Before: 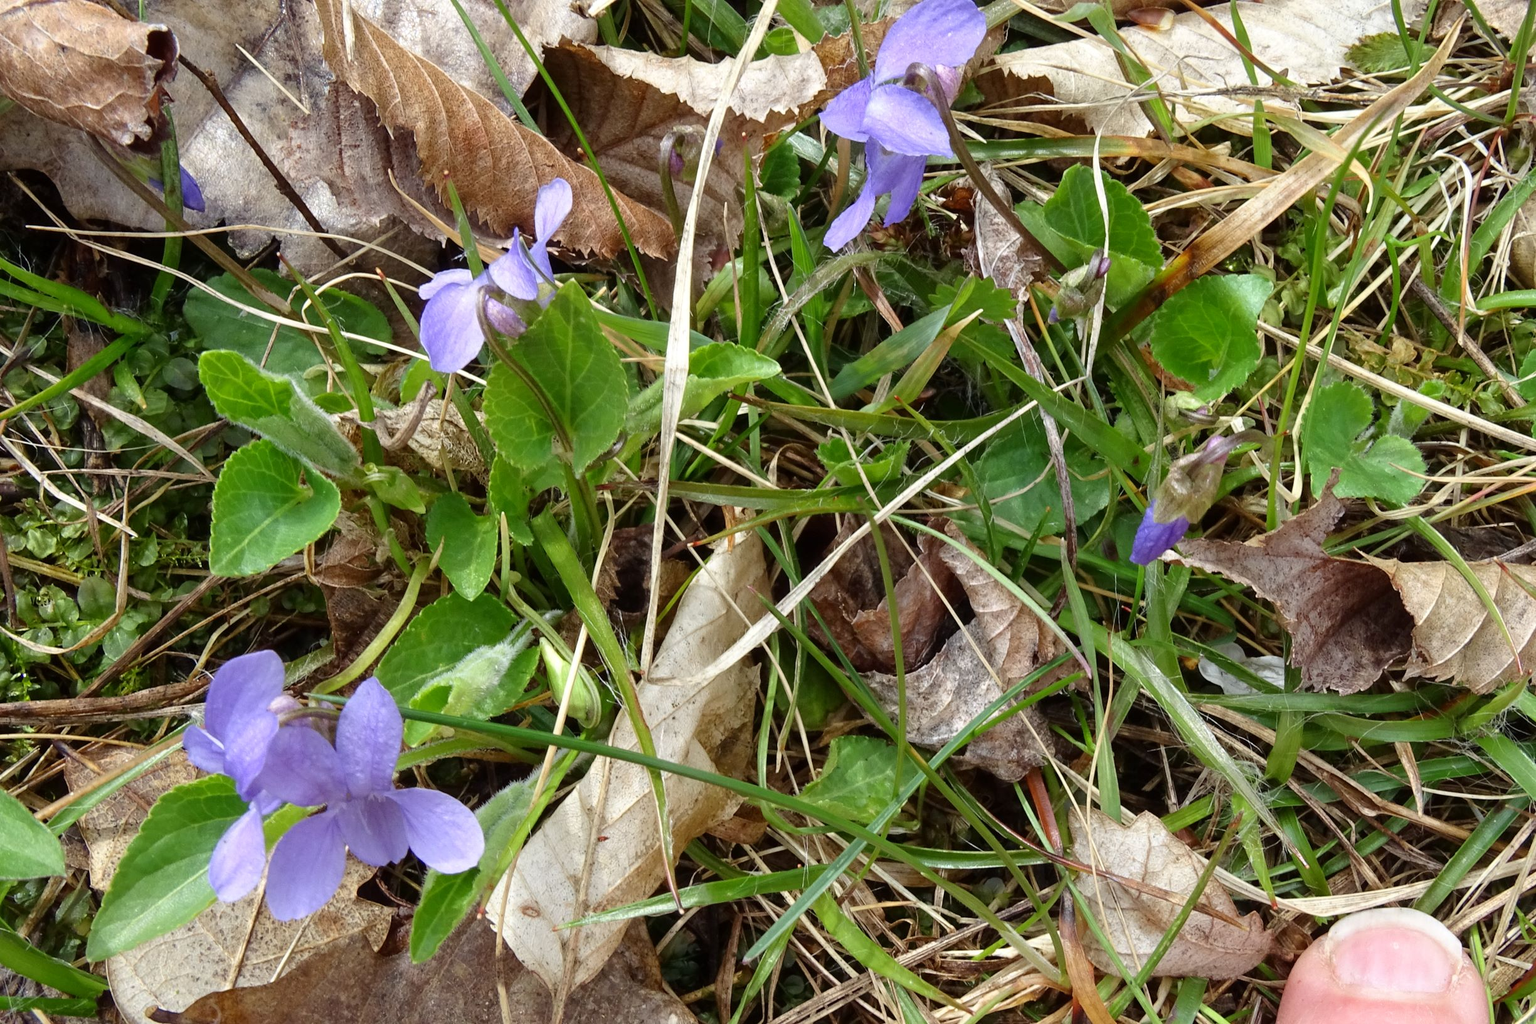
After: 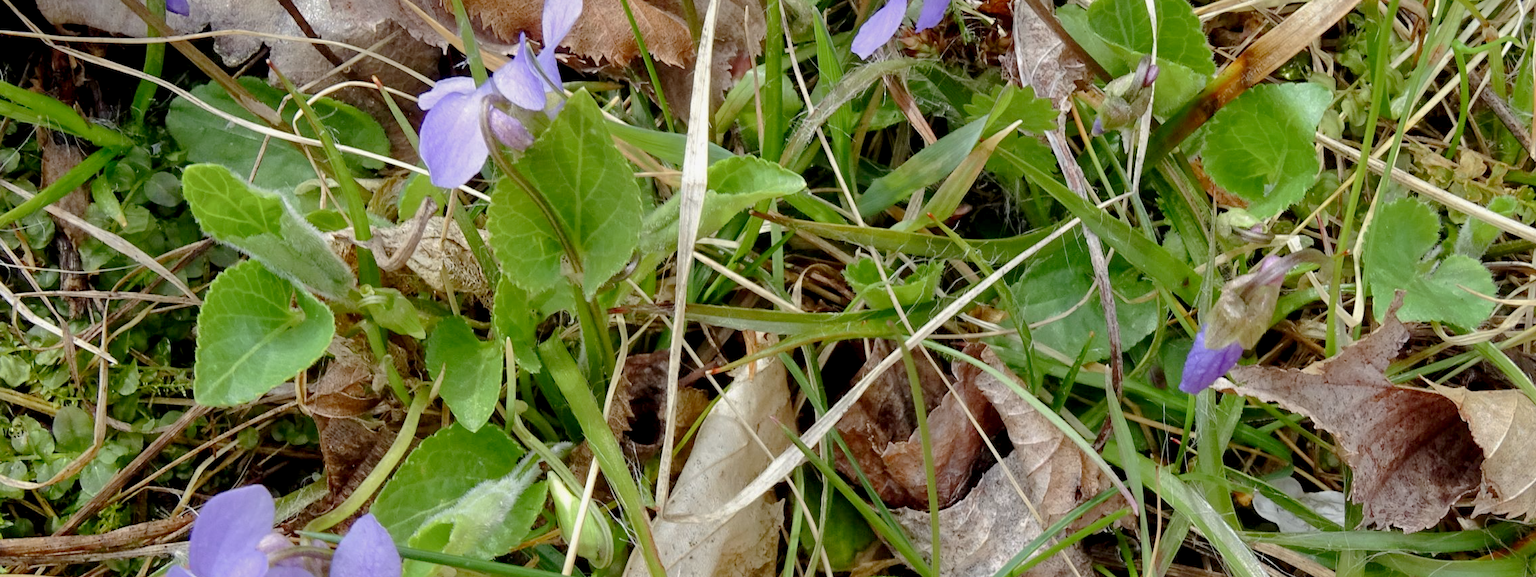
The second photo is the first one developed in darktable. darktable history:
exposure: exposure 0.127 EV, compensate exposure bias true, compensate highlight preservation false
tone curve: curves: ch0 [(0.047, 0) (0.292, 0.352) (0.657, 0.678) (1, 0.958)], preserve colors none
crop: left 1.853%, top 19.243%, right 4.701%, bottom 28.026%
shadows and highlights: shadows 39.63, highlights -59.83
